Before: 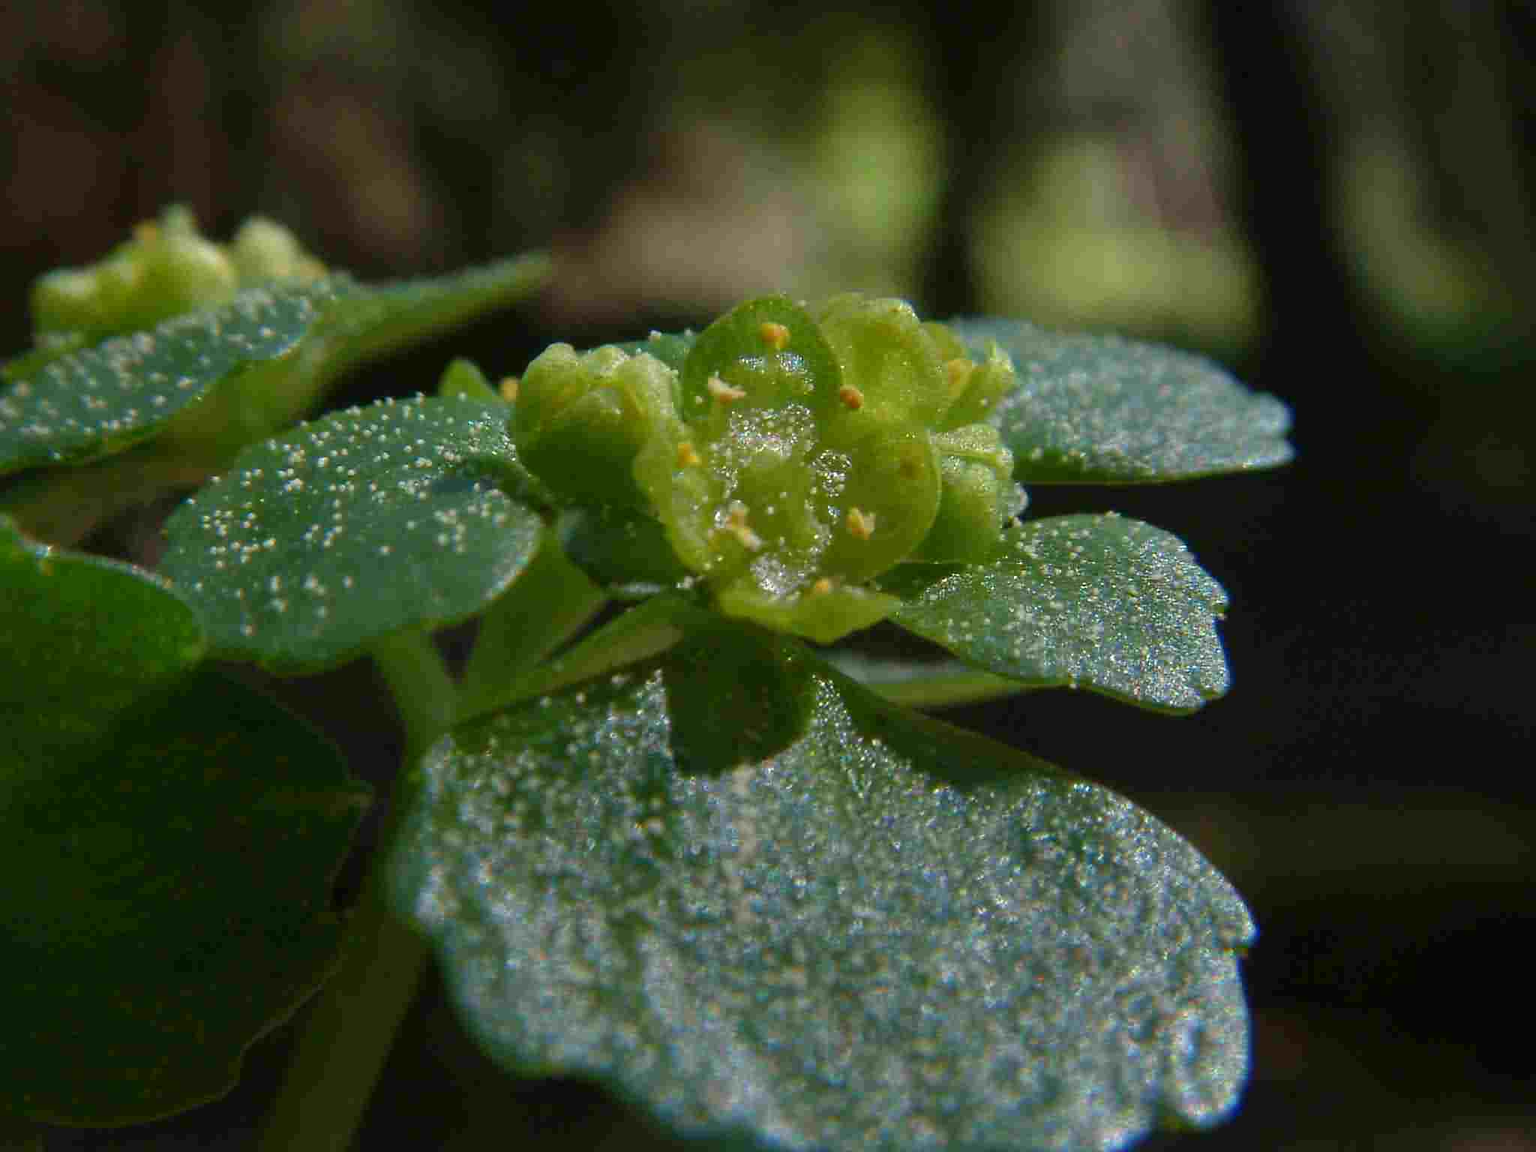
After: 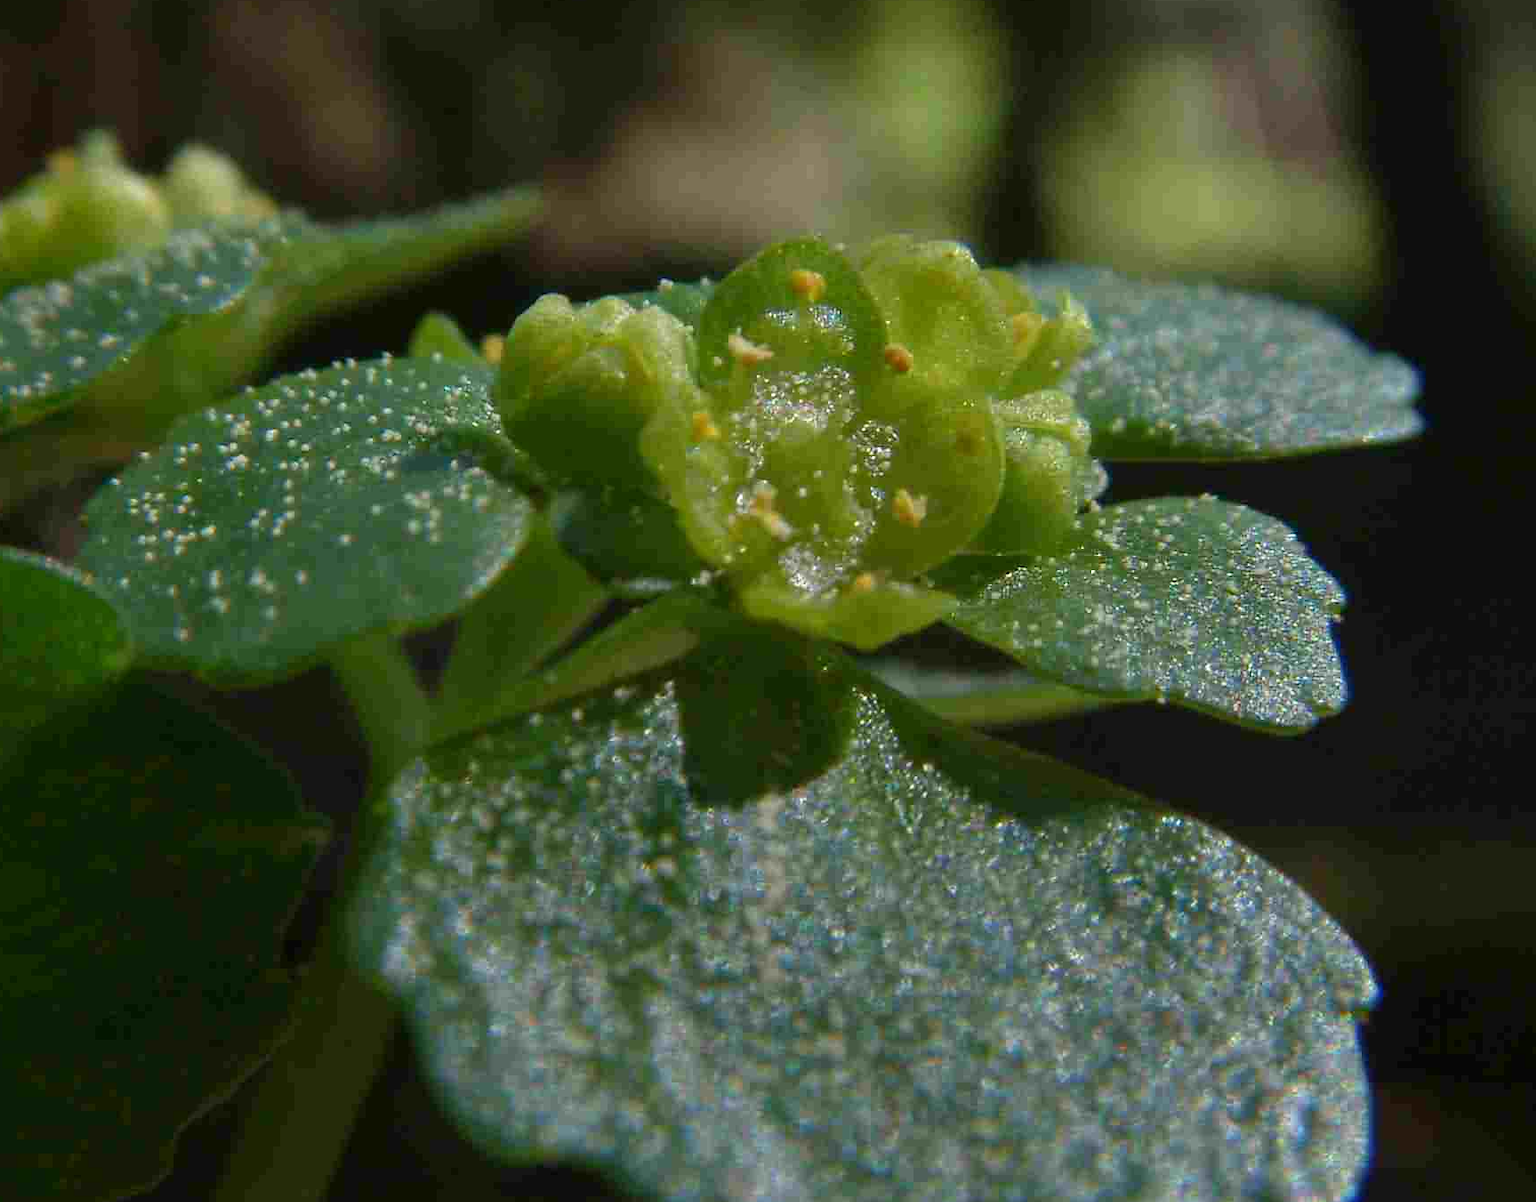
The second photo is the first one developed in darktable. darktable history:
crop: left 6.143%, top 8.306%, right 9.528%, bottom 3.625%
